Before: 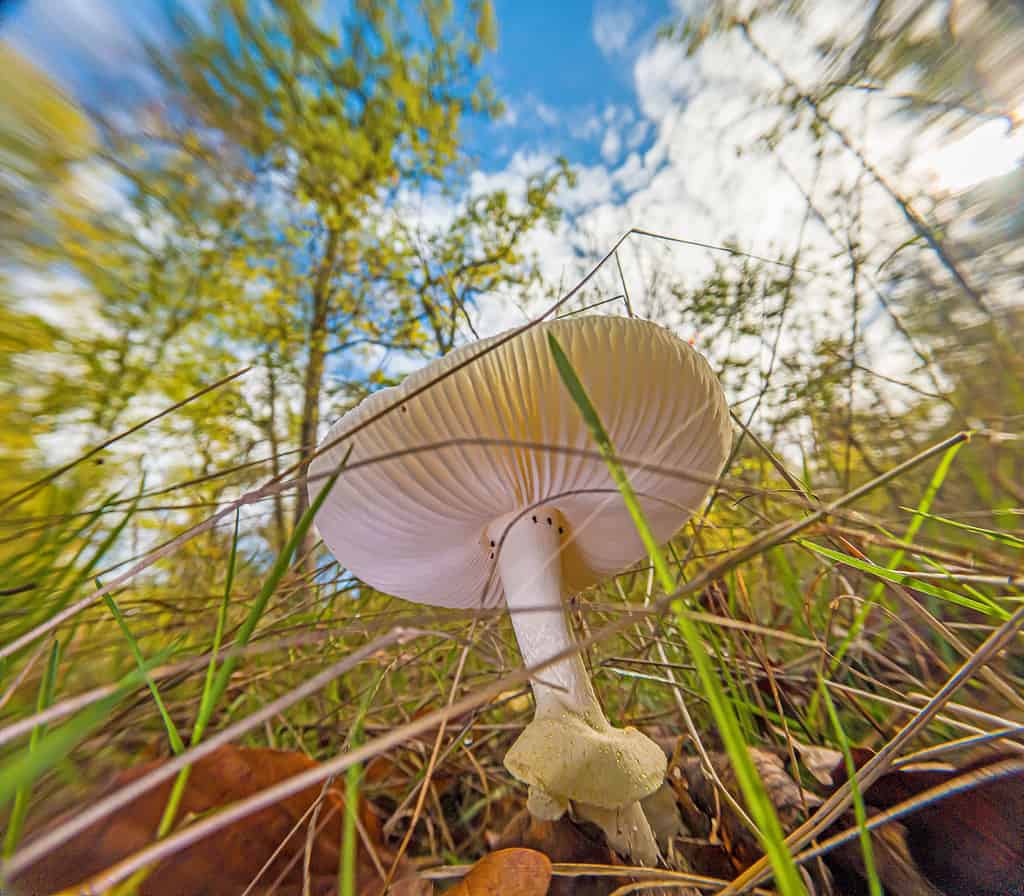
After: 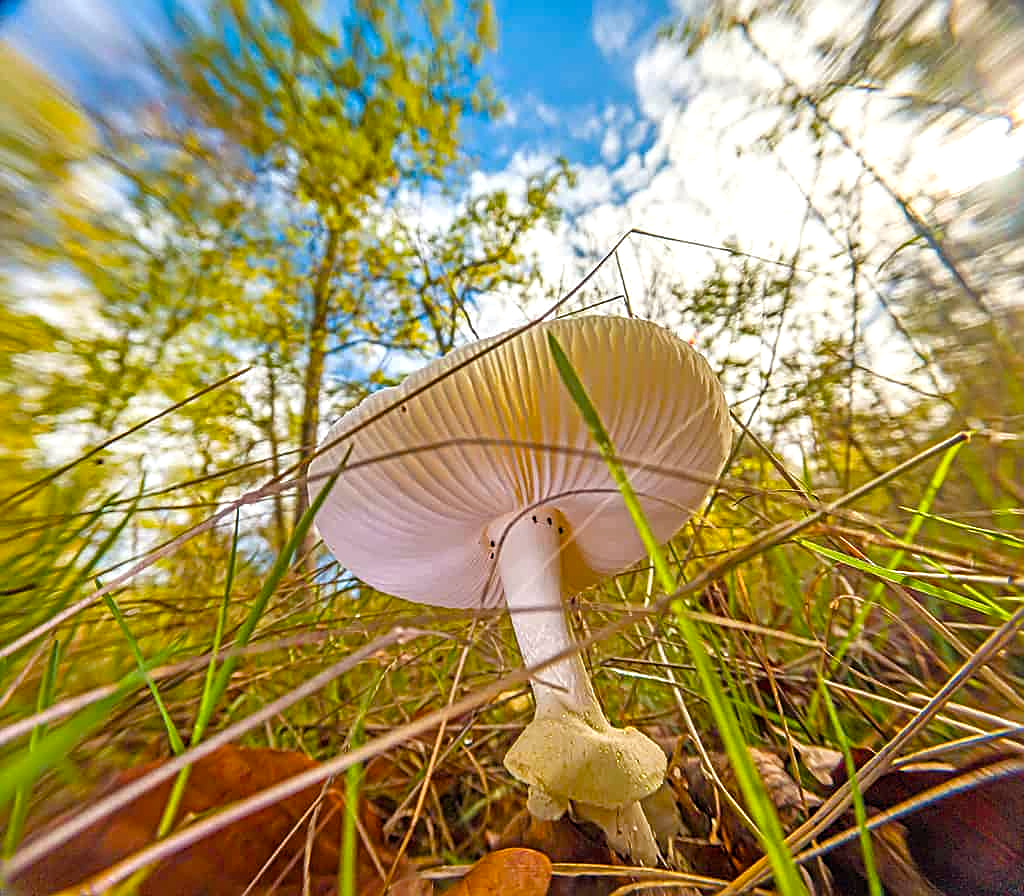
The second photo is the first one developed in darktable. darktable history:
exposure: exposure -0.116 EV, compensate exposure bias true, compensate highlight preservation false
sharpen: on, module defaults
contrast brightness saturation: contrast -0.011, brightness -0.006, saturation 0.026
color balance rgb: power › chroma 0.683%, power › hue 60°, perceptual saturation grading › global saturation 15.239%, perceptual saturation grading › highlights -19.449%, perceptual saturation grading › shadows 19.722%, perceptual brilliance grading › global brilliance 12.502%
